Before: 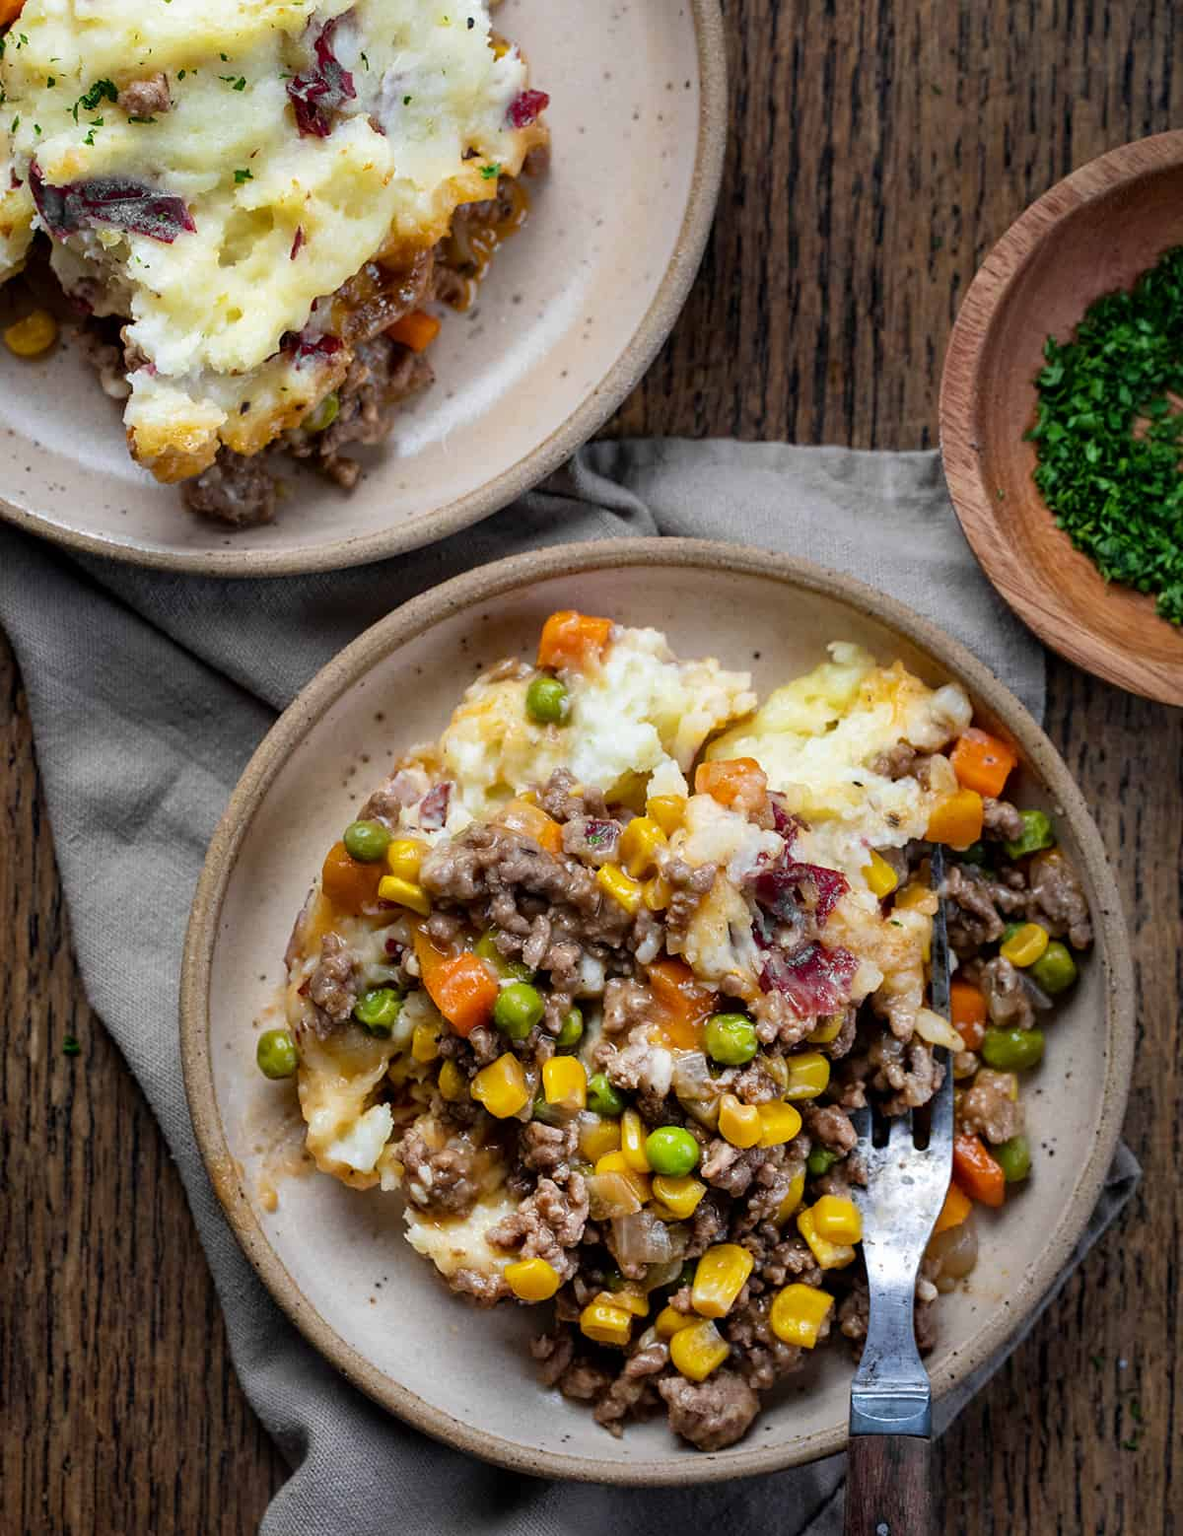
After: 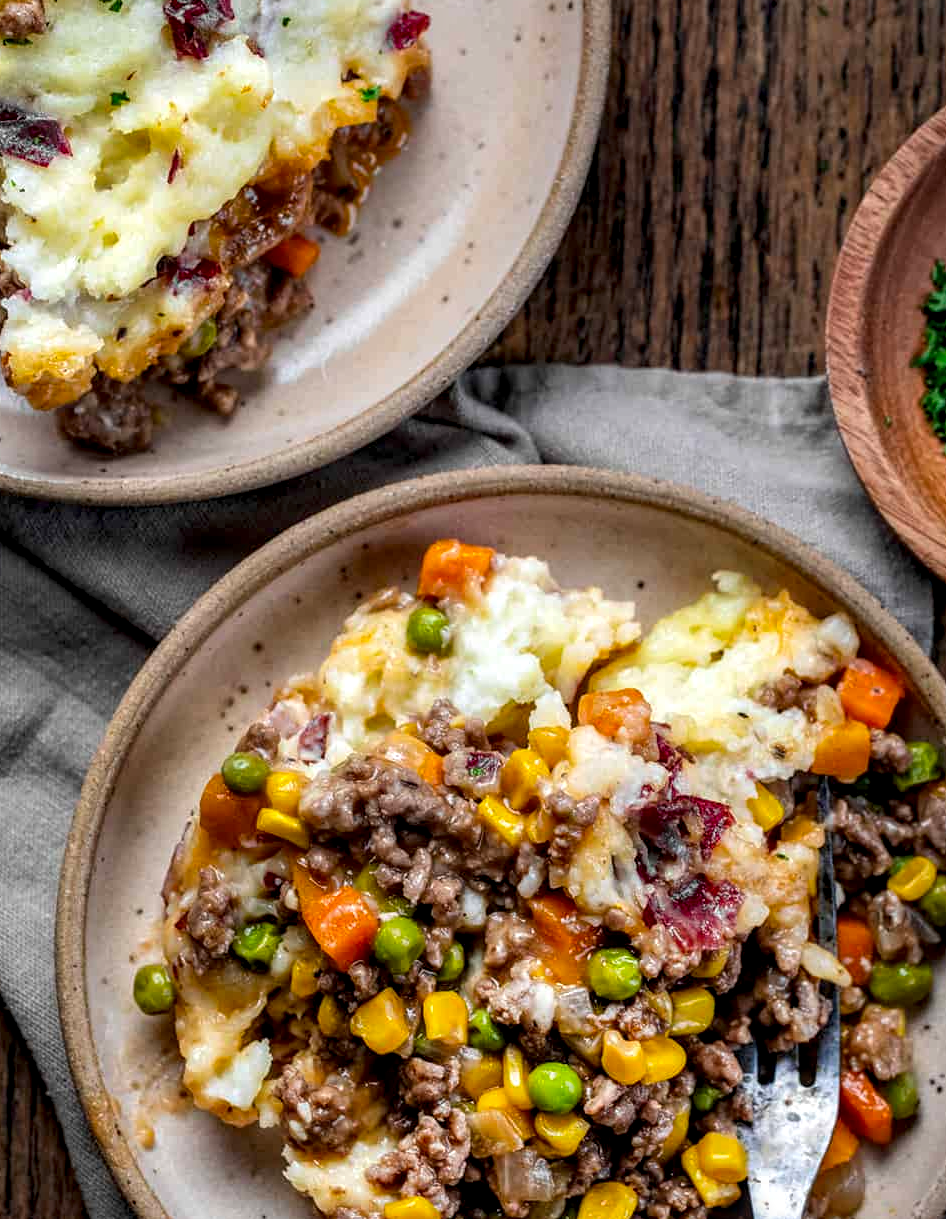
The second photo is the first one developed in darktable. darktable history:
crop and rotate: left 10.612%, top 5.148%, right 10.489%, bottom 16.564%
local contrast: highlights 24%, detail 150%
